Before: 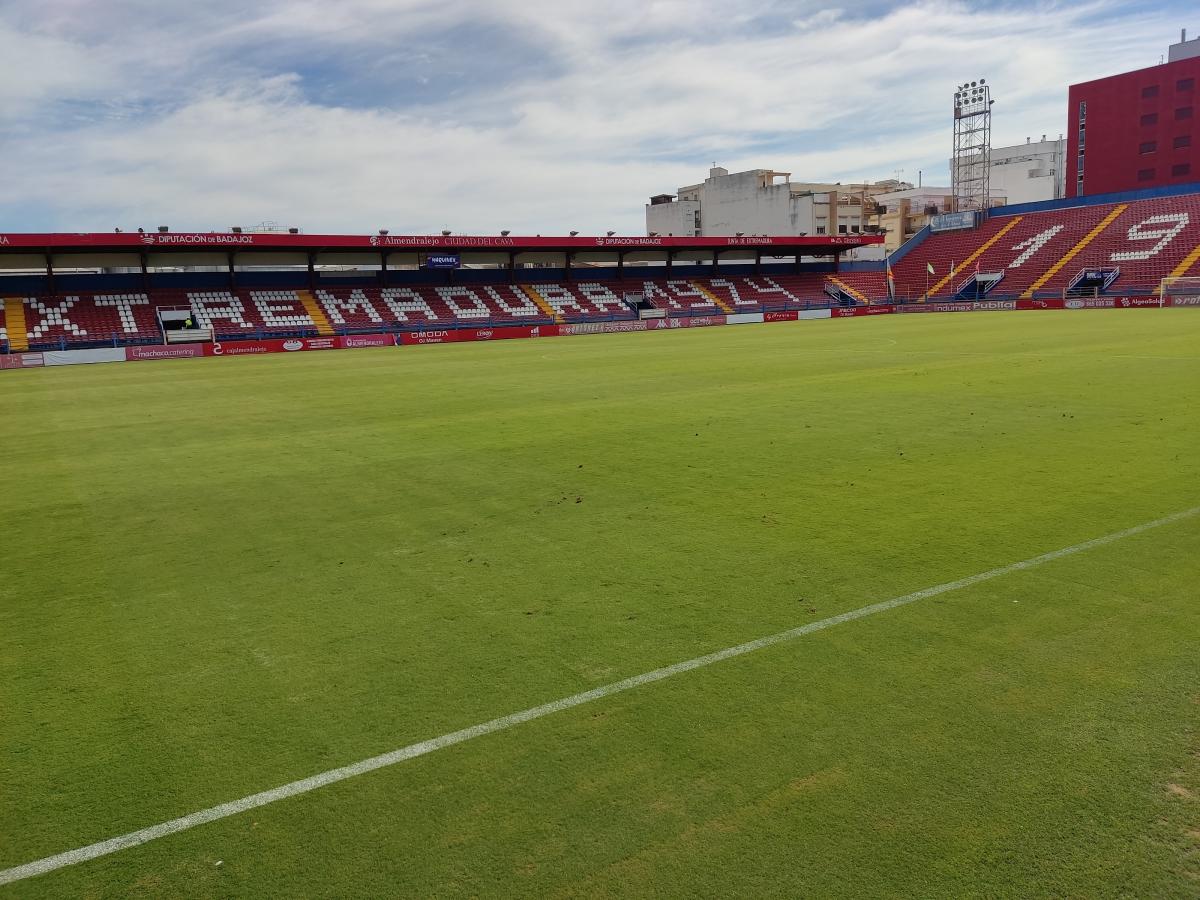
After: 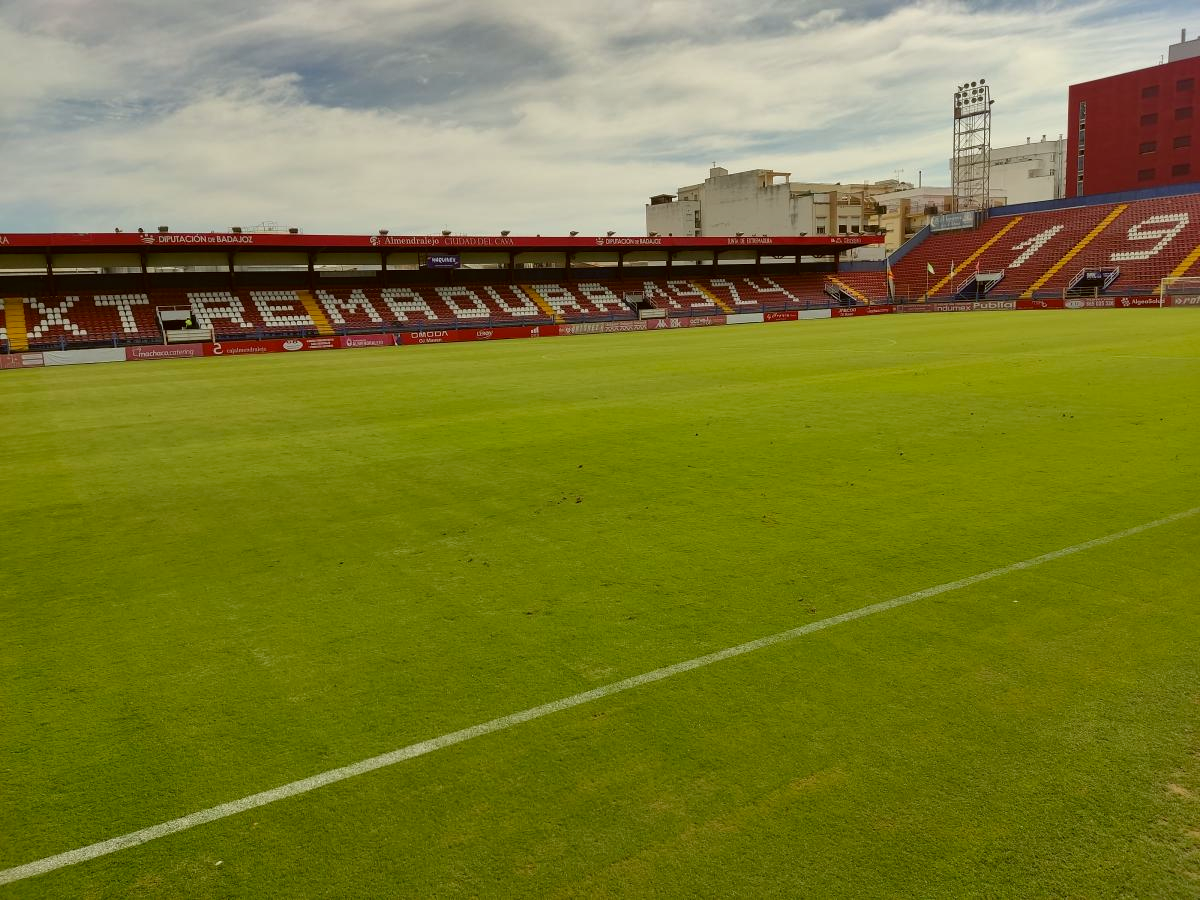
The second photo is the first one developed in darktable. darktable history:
color correction: highlights a* -1.58, highlights b* 10.47, shadows a* 0.839, shadows b* 18.65
shadows and highlights: soften with gaussian
